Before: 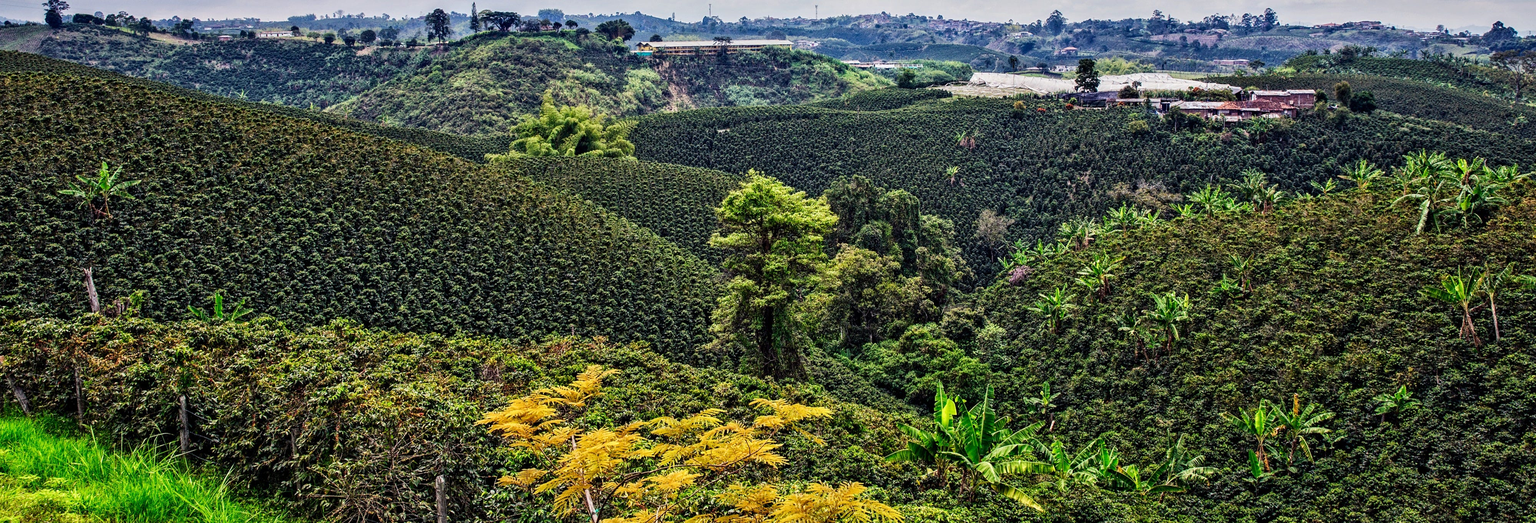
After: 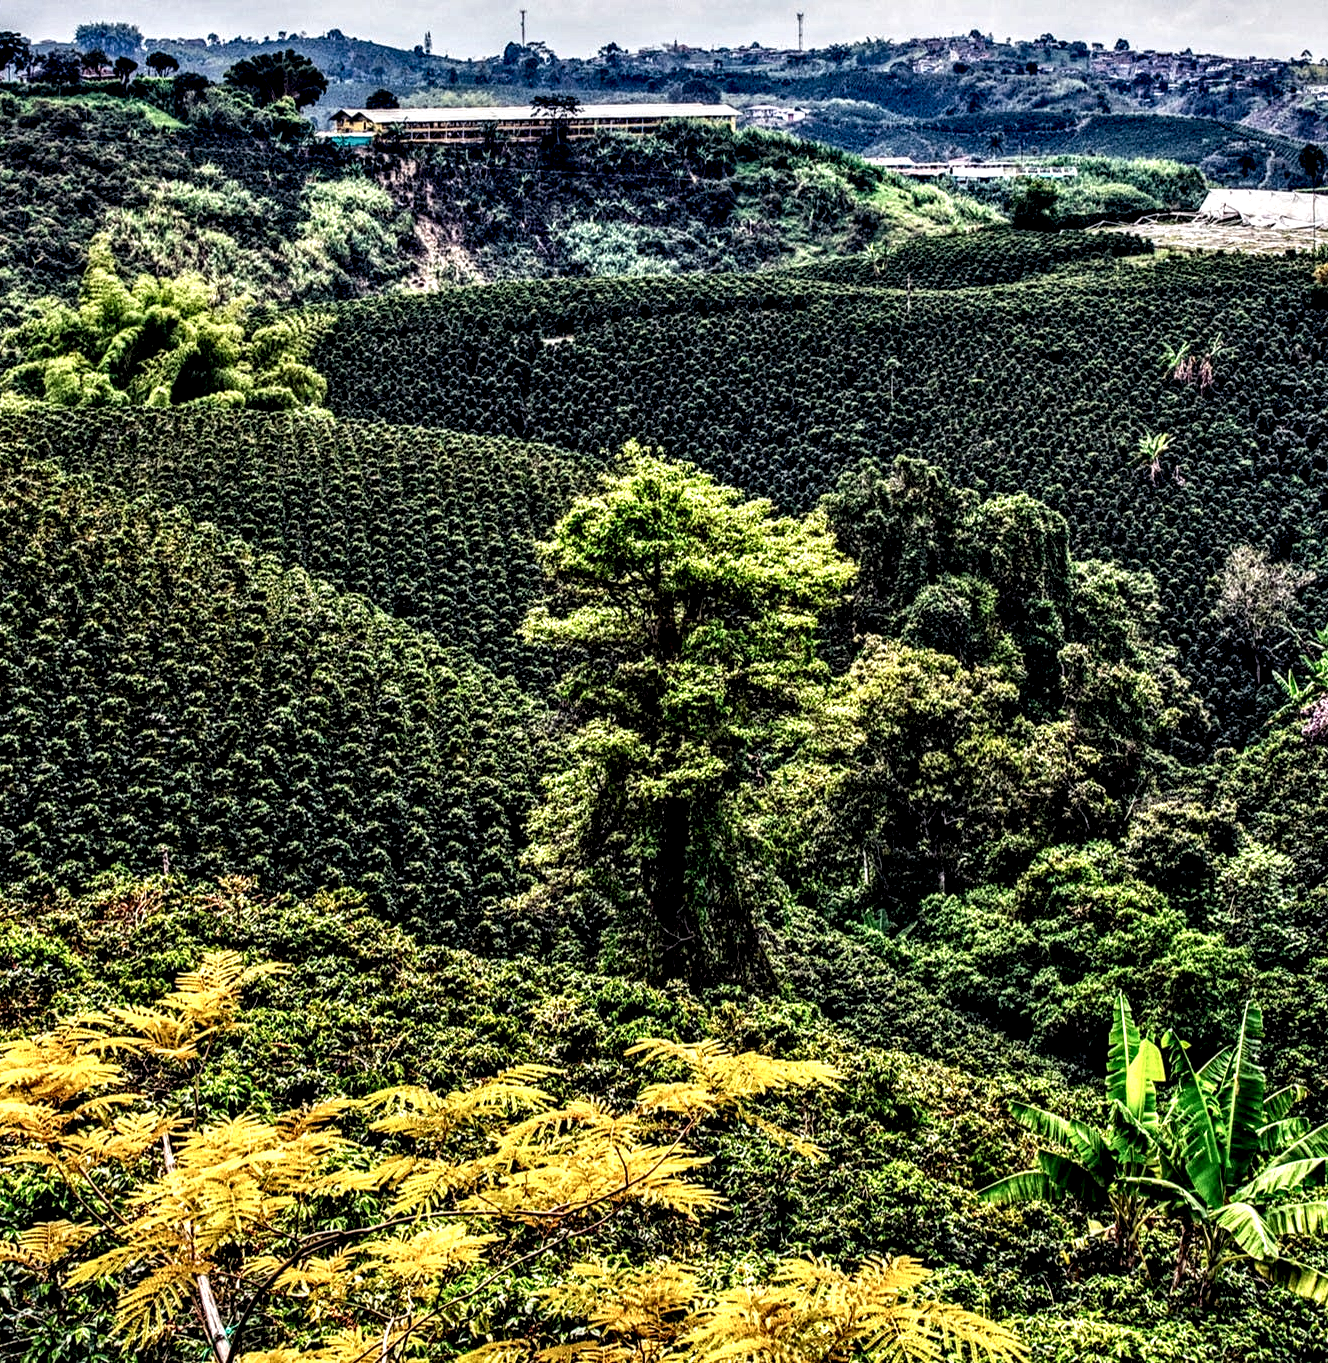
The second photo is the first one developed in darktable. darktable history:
local contrast: shadows 160%, detail 226%
crop: left 33.152%, right 33.626%
